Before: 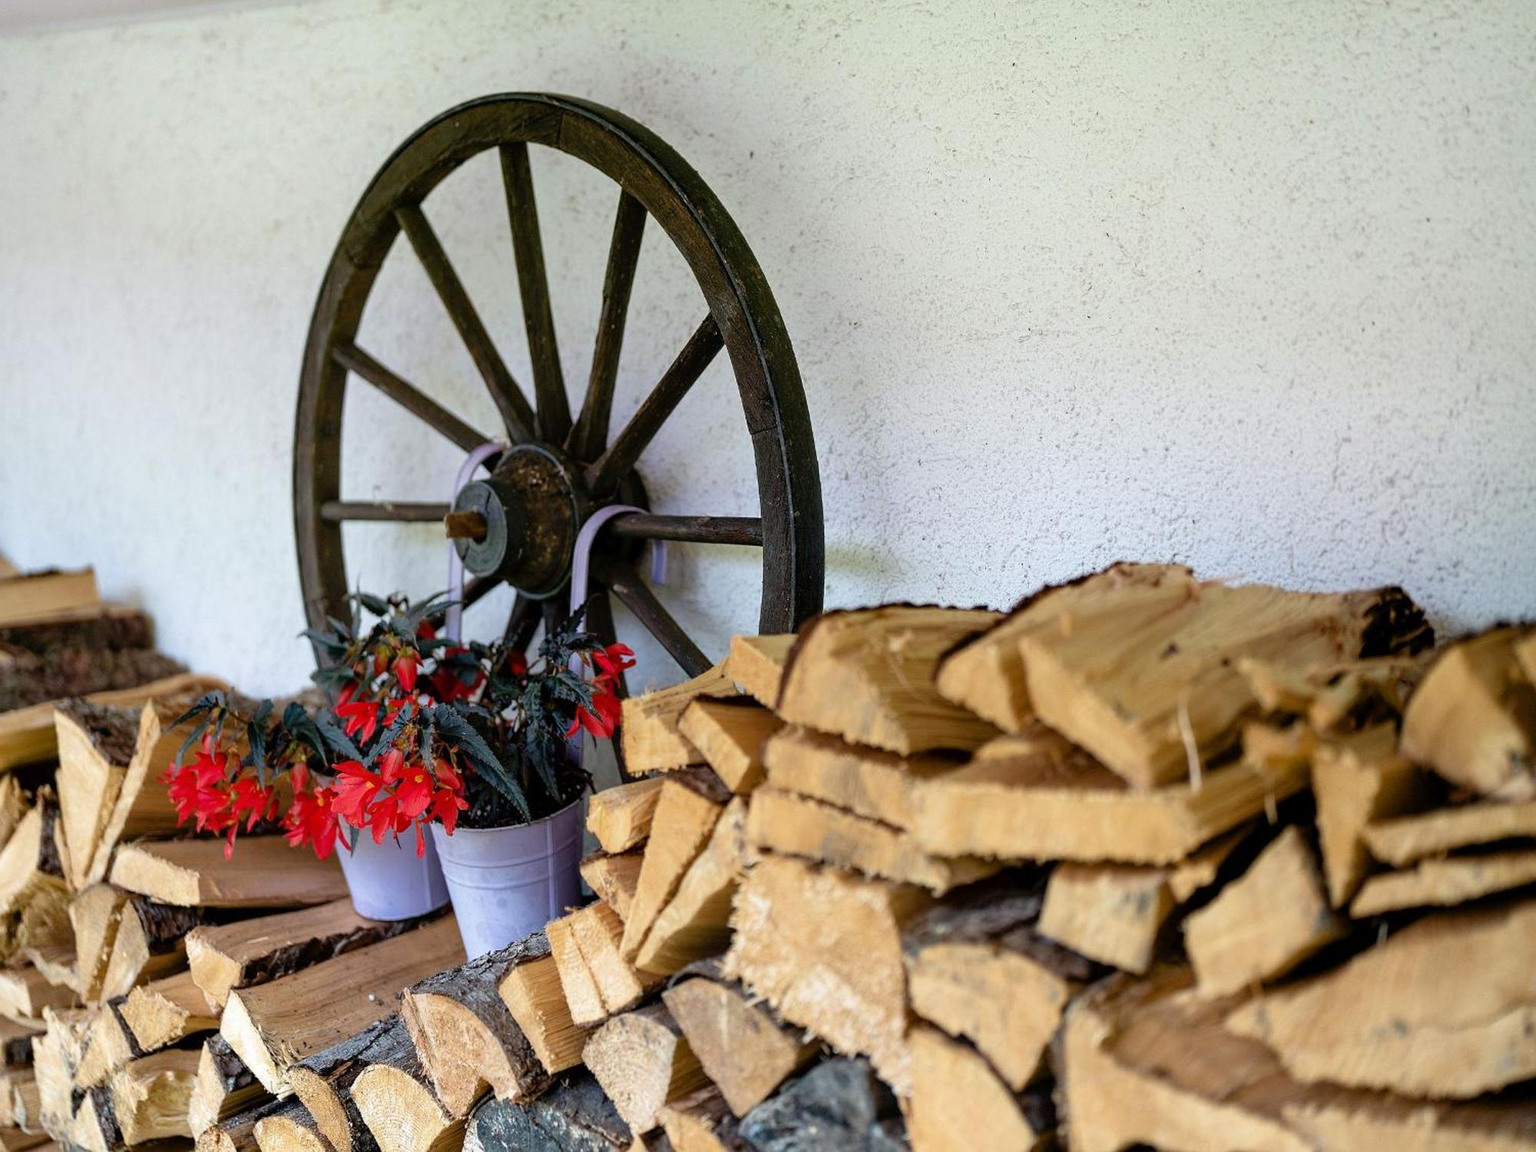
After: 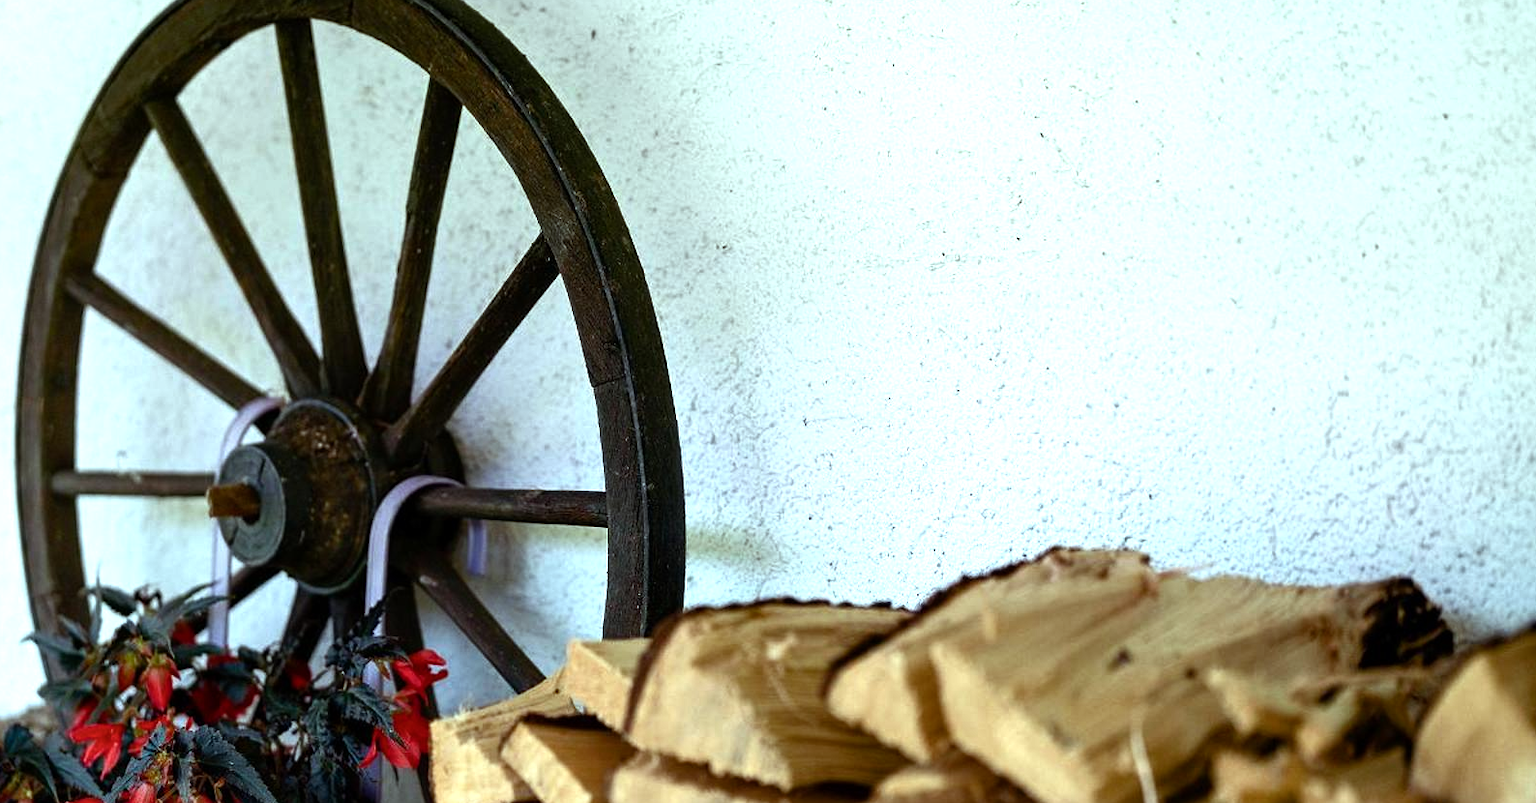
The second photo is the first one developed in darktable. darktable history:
color balance rgb: highlights gain › luminance 15.268%, highlights gain › chroma 3.901%, highlights gain › hue 209.64°, perceptual saturation grading › global saturation -0.082%, perceptual saturation grading › highlights -30.128%, perceptual saturation grading › shadows 19.967%, perceptual brilliance grading › global brilliance 14.687%, perceptual brilliance grading › shadows -34.211%, global vibrance 14.467%
crop: left 18.292%, top 11.121%, right 2.281%, bottom 33.441%
